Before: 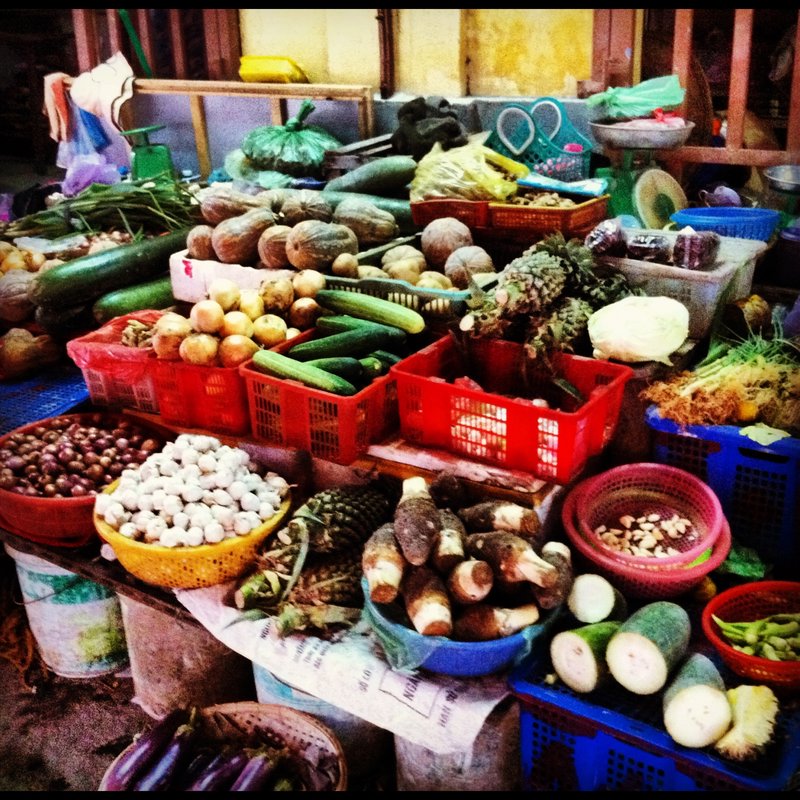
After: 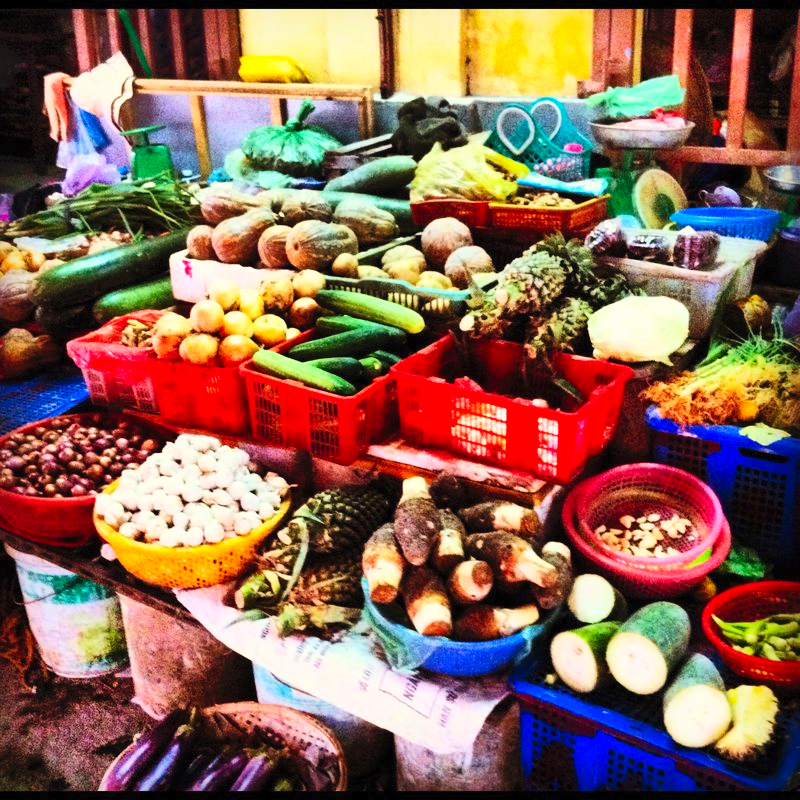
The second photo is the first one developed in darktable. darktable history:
tone equalizer: on, module defaults
velvia: strength 10%
contrast brightness saturation: contrast 0.24, brightness 0.26, saturation 0.39
